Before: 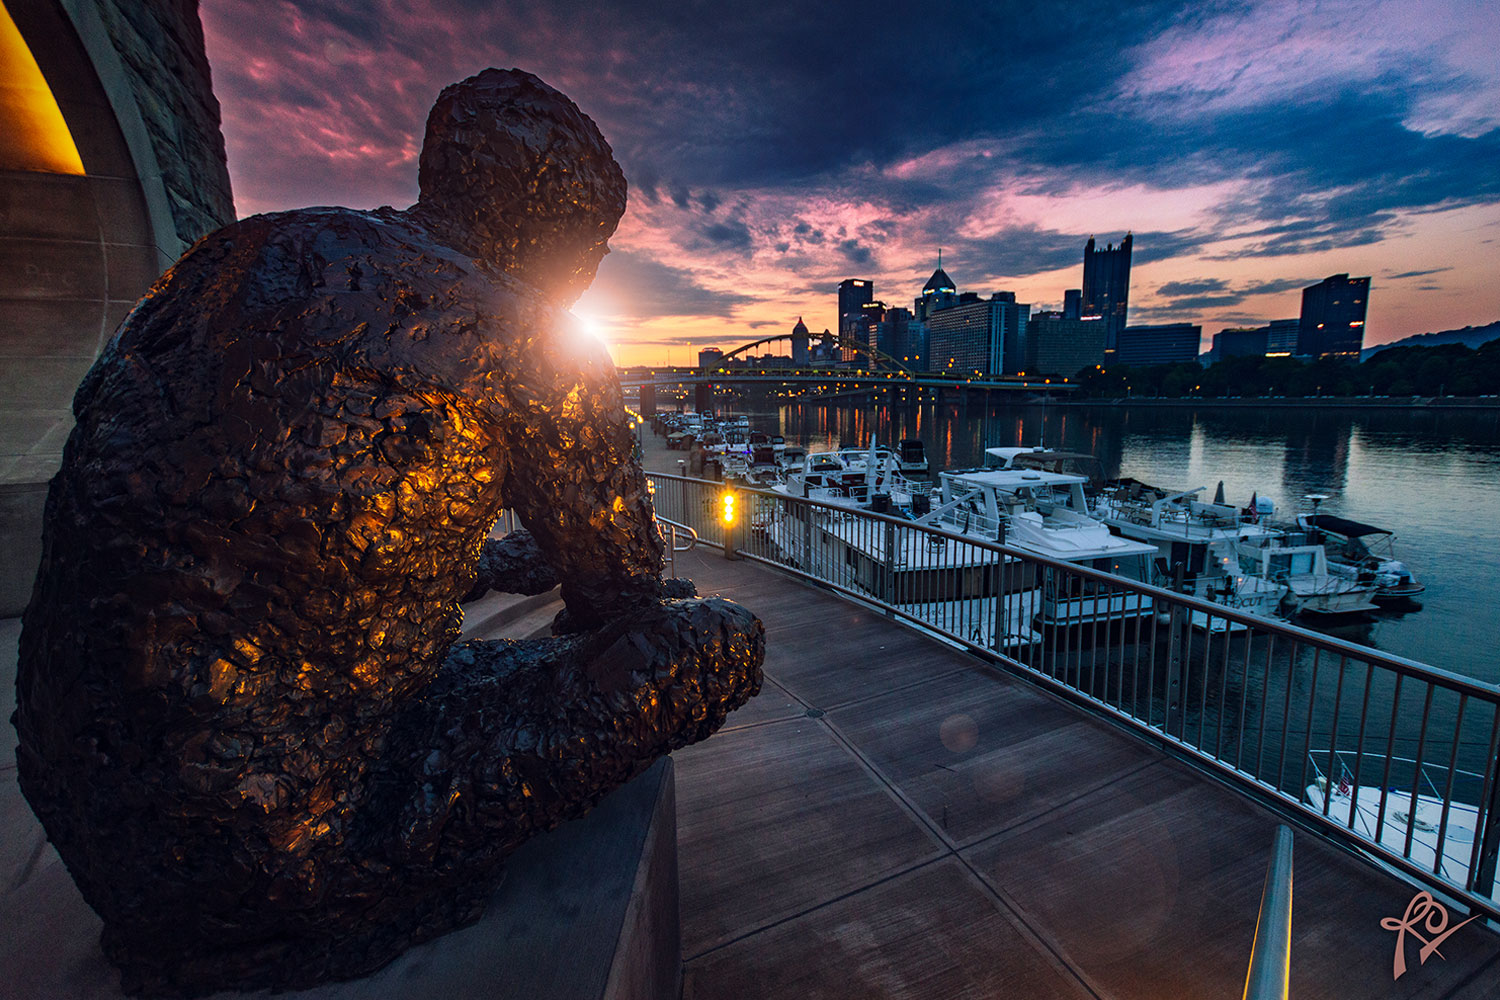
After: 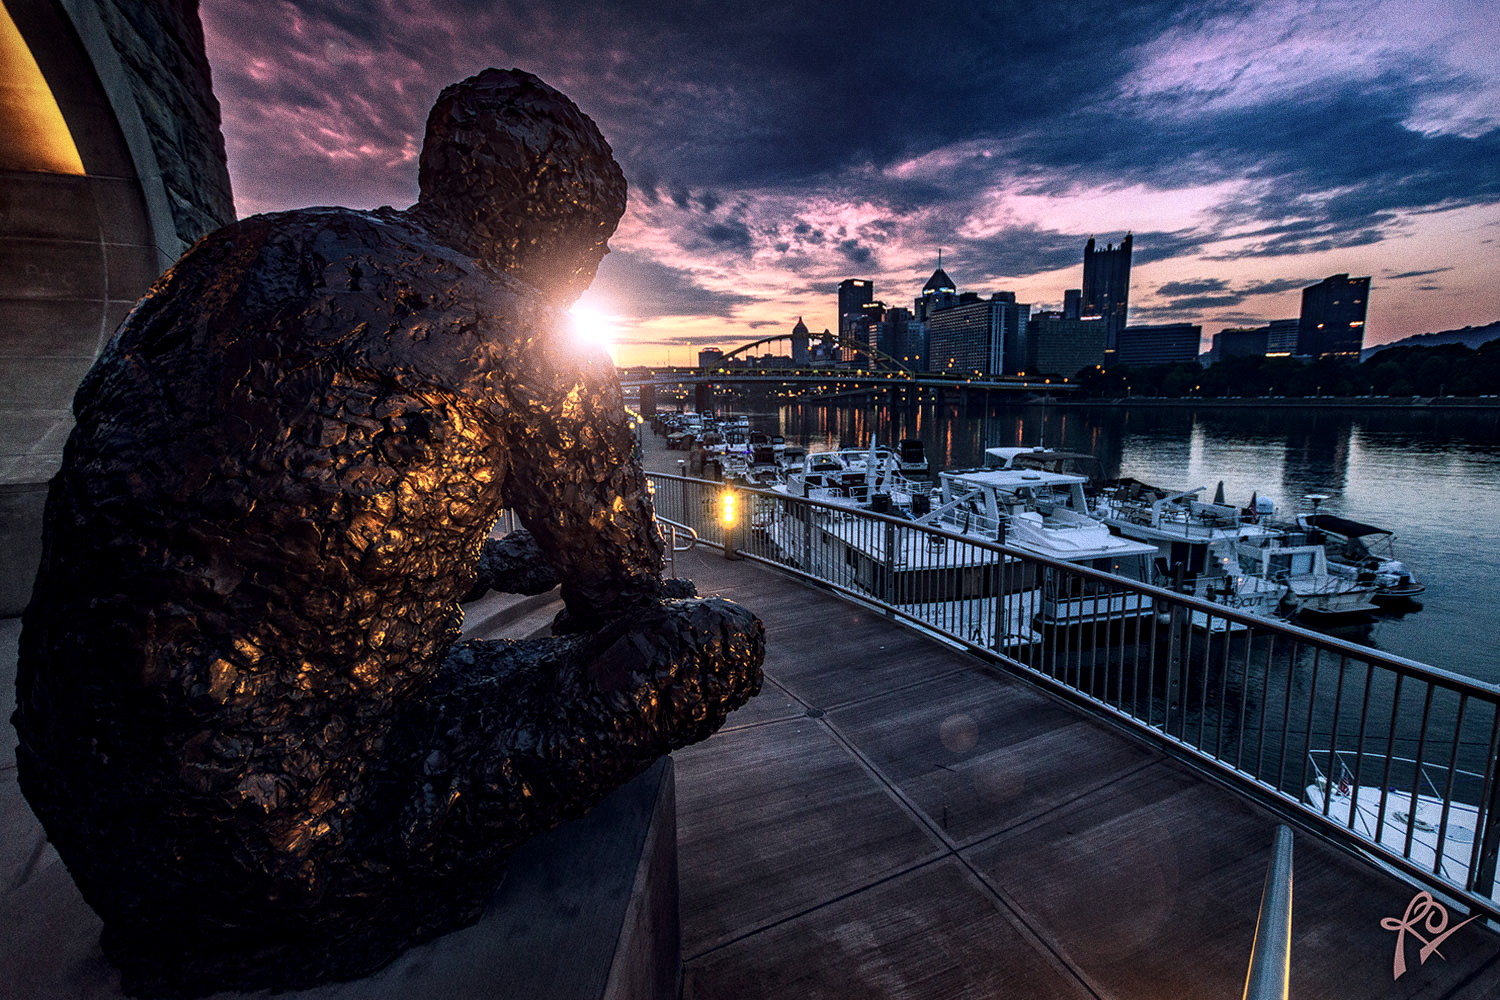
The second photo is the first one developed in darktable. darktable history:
white balance: red 1.004, blue 1.096
local contrast: detail 130%
color balance: contrast 10%
contrast brightness saturation: contrast 0.1, saturation -0.3
grain: coarseness 0.47 ISO
